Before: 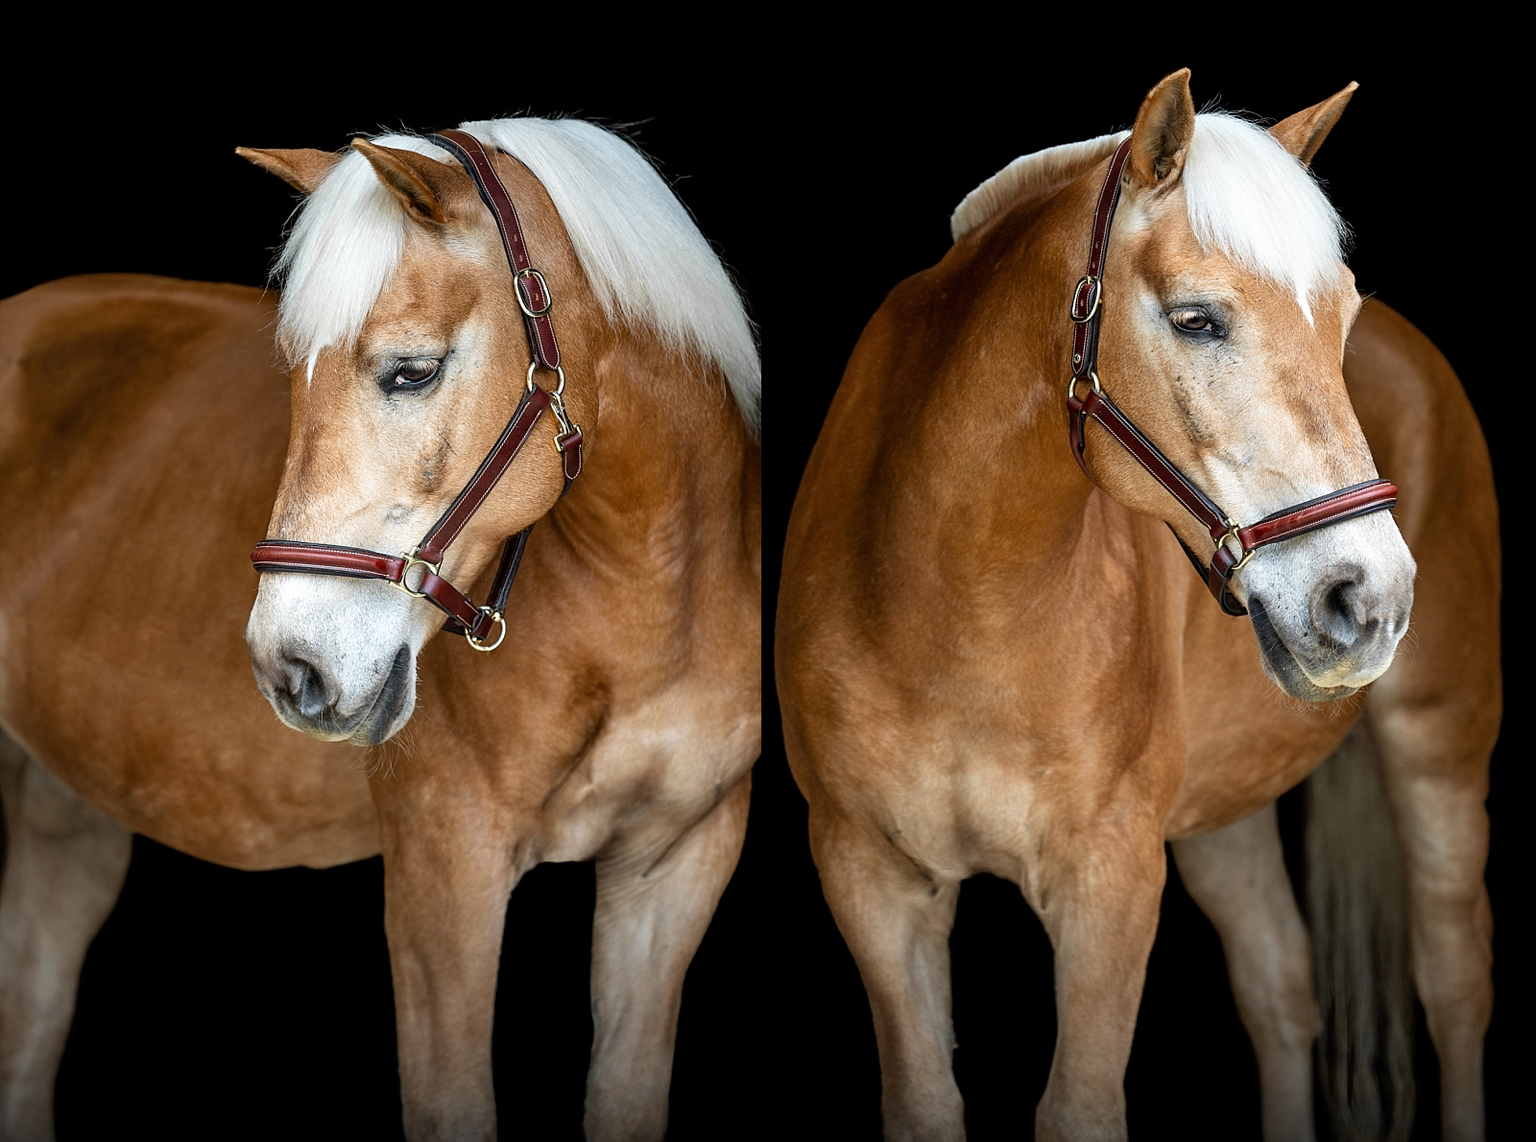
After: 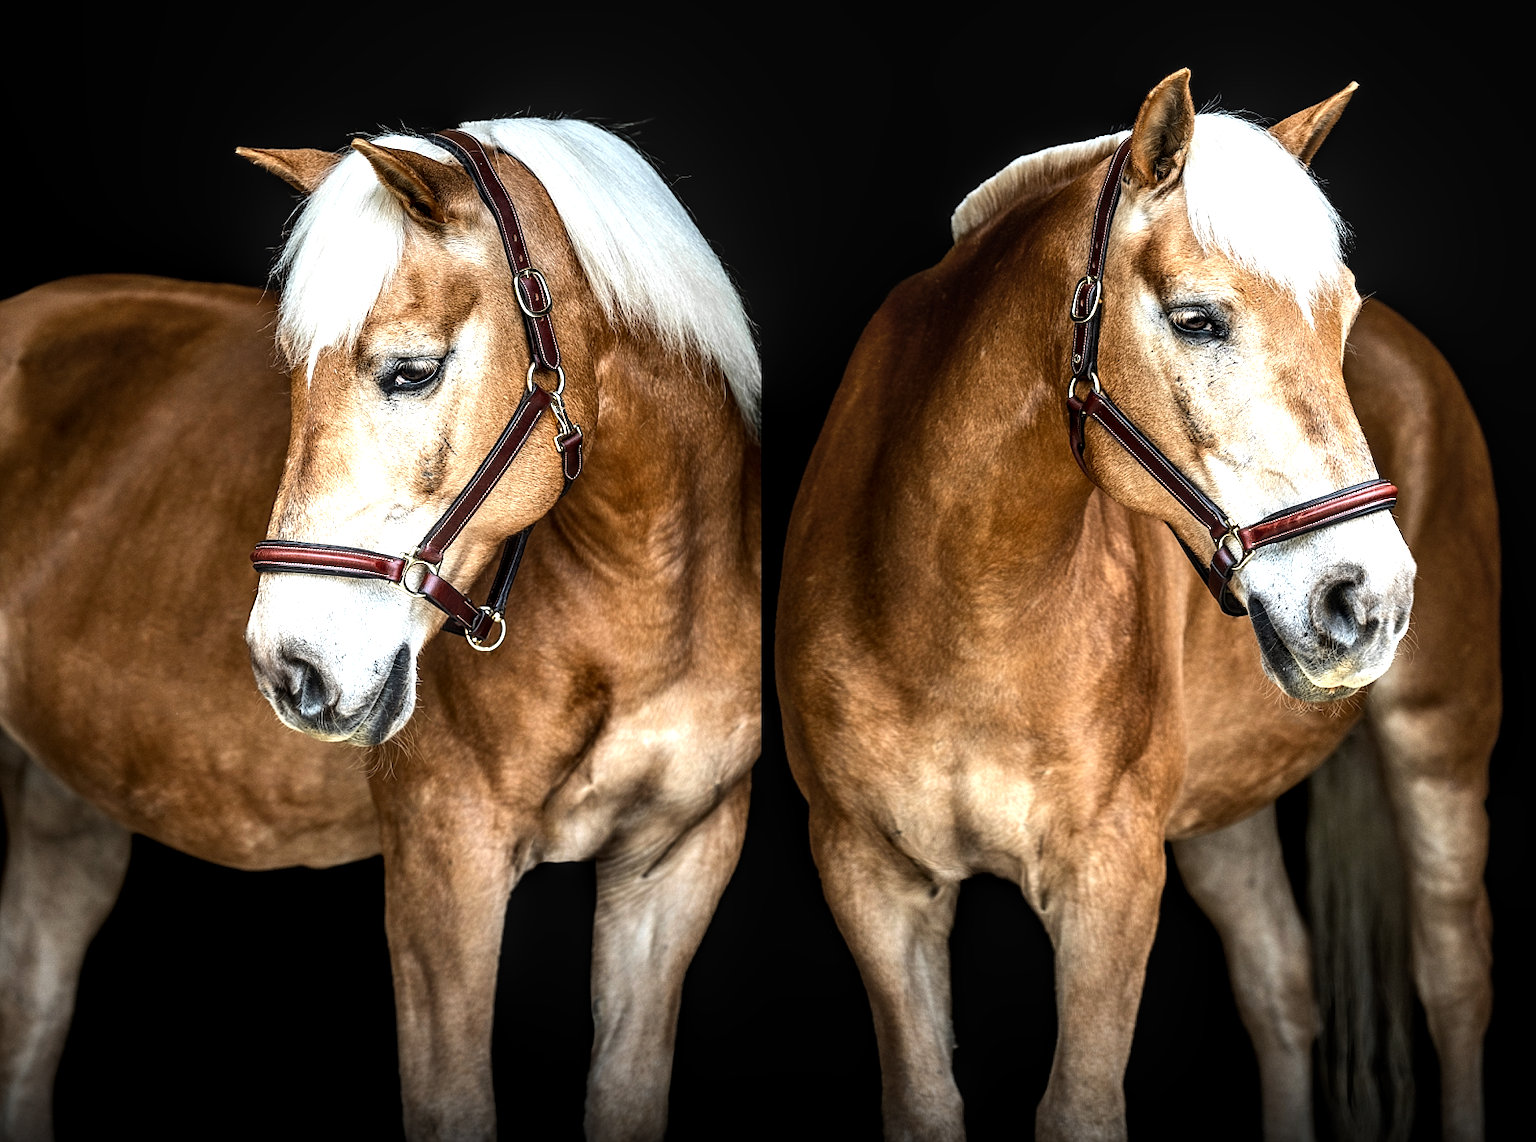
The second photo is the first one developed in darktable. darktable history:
local contrast: on, module defaults
tone equalizer: -8 EV -1.08 EV, -7 EV -1.01 EV, -6 EV -0.867 EV, -5 EV -0.578 EV, -3 EV 0.578 EV, -2 EV 0.867 EV, -1 EV 1.01 EV, +0 EV 1.08 EV, edges refinement/feathering 500, mask exposure compensation -1.57 EV, preserve details no
